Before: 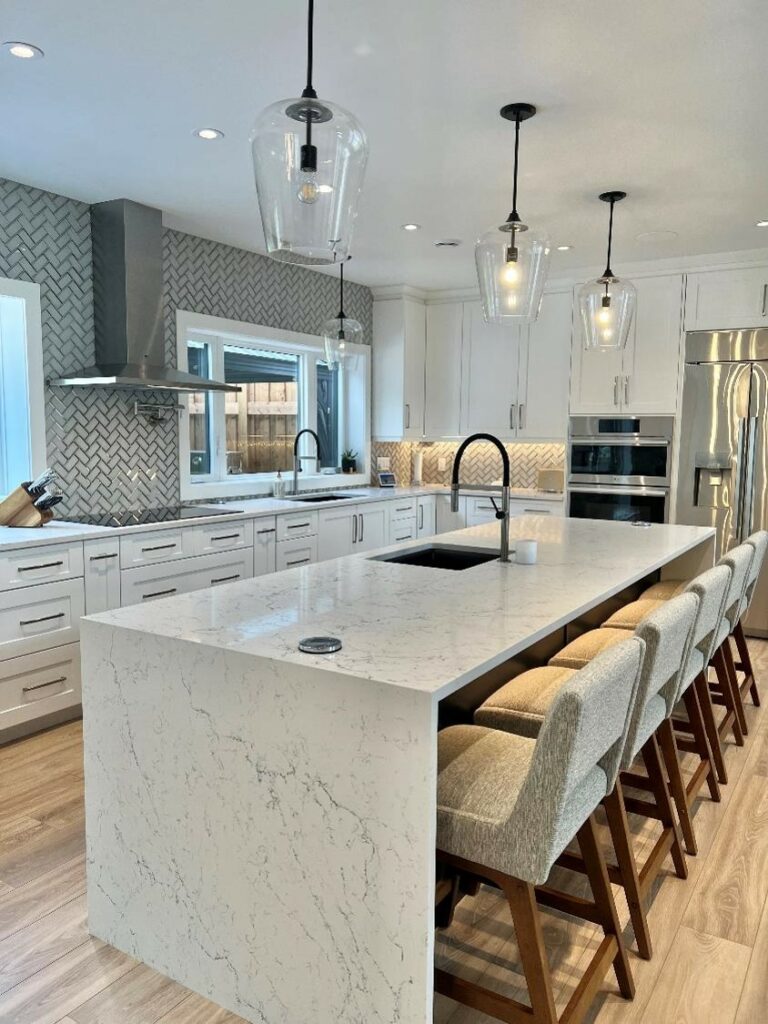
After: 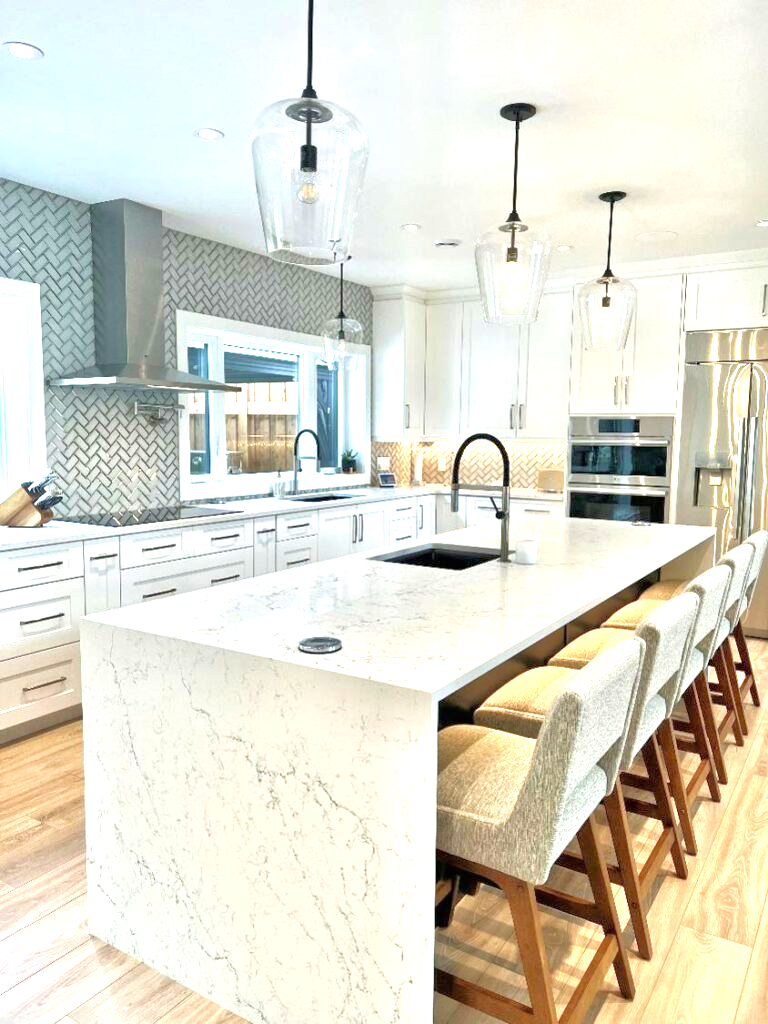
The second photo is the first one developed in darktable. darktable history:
exposure: black level correction 0, exposure 1.1 EV, compensate highlight preservation false
velvia: strength 15%
tone equalizer: -7 EV 0.15 EV, -6 EV 0.6 EV, -5 EV 1.15 EV, -4 EV 1.33 EV, -3 EV 1.15 EV, -2 EV 0.6 EV, -1 EV 0.15 EV, mask exposure compensation -0.5 EV
